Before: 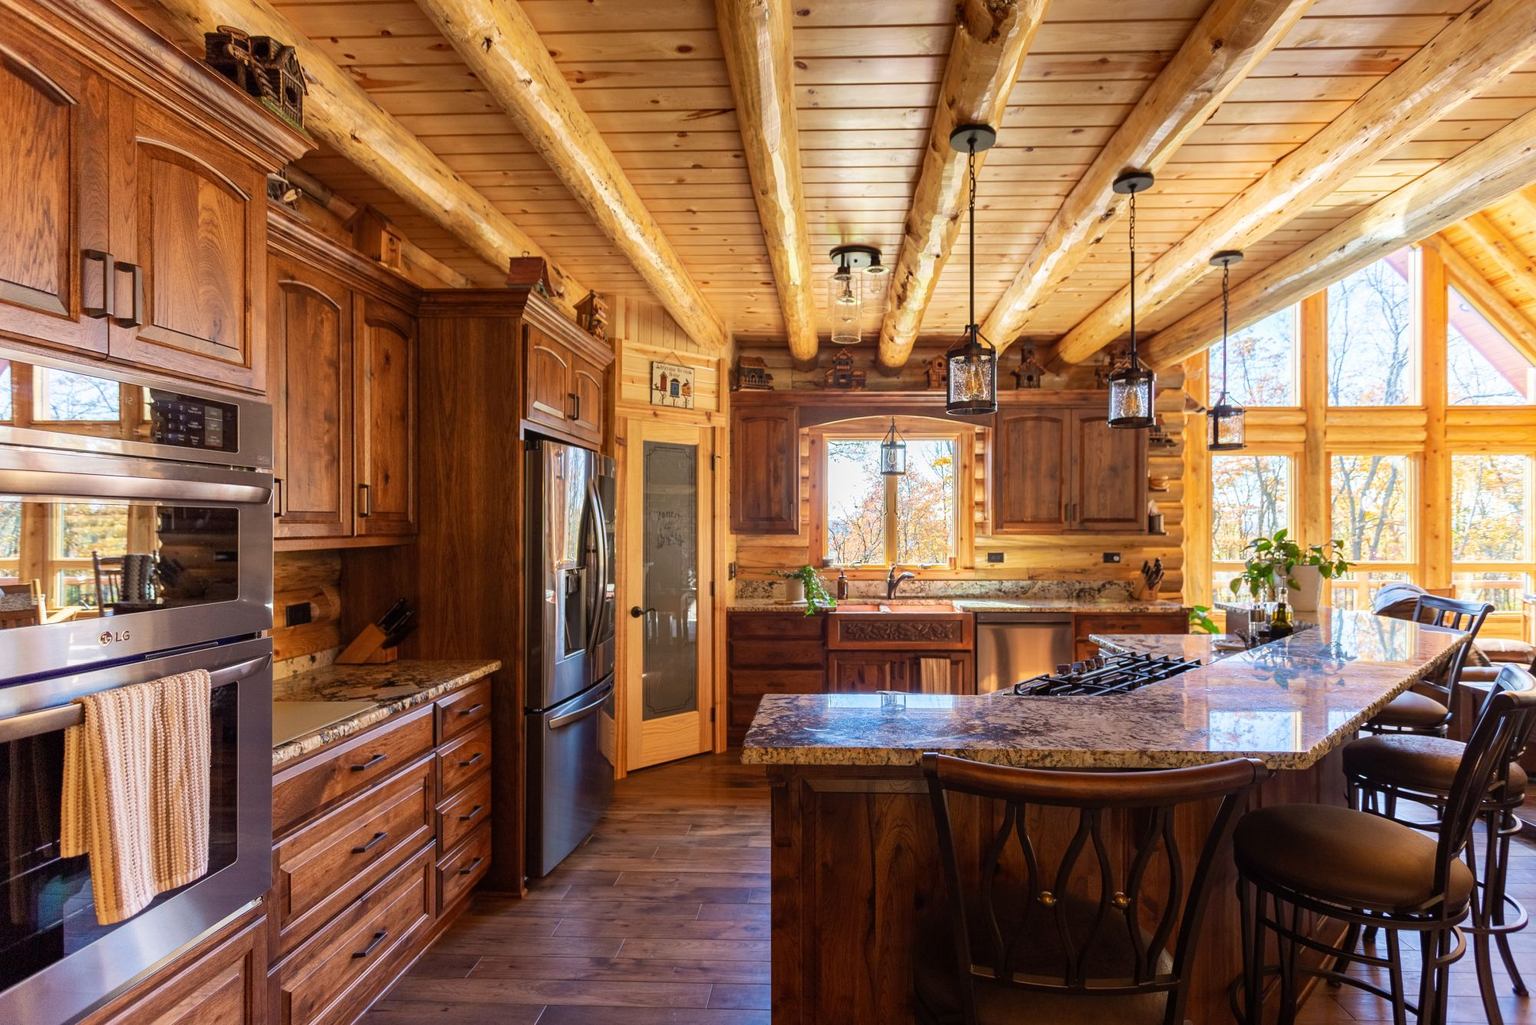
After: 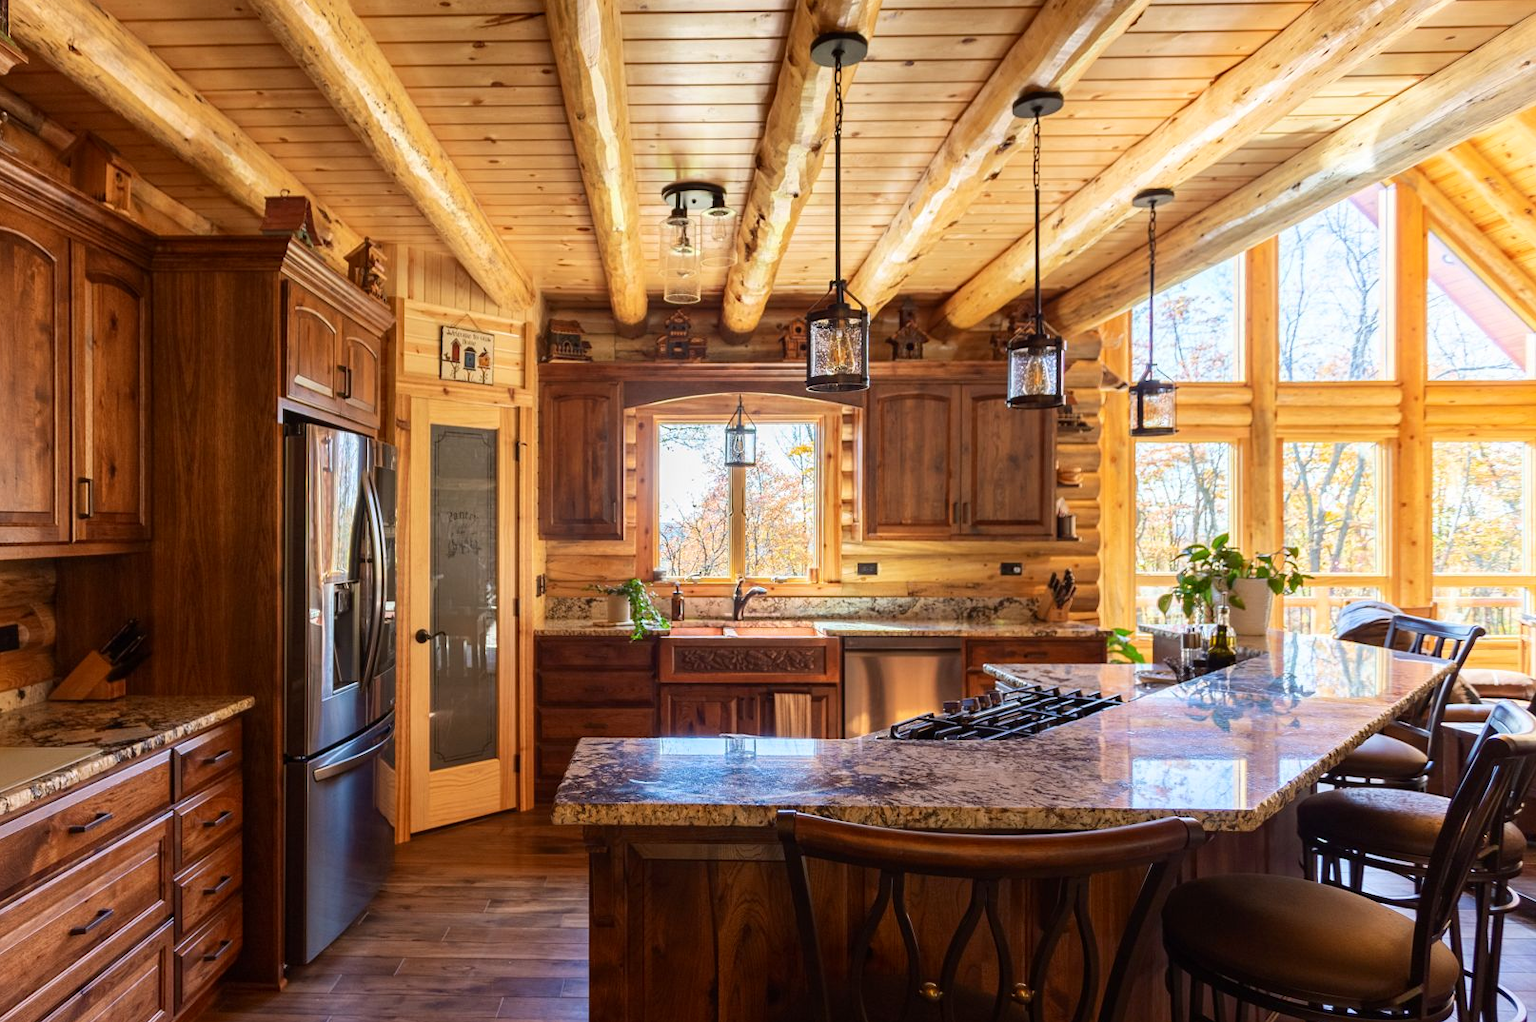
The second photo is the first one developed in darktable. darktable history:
crop: left 19.269%, top 9.663%, bottom 9.776%
tone curve: curves: ch0 [(0, 0) (0.08, 0.069) (0.4, 0.391) (0.6, 0.609) (0.92, 0.93) (1, 1)], color space Lab, independent channels, preserve colors none
